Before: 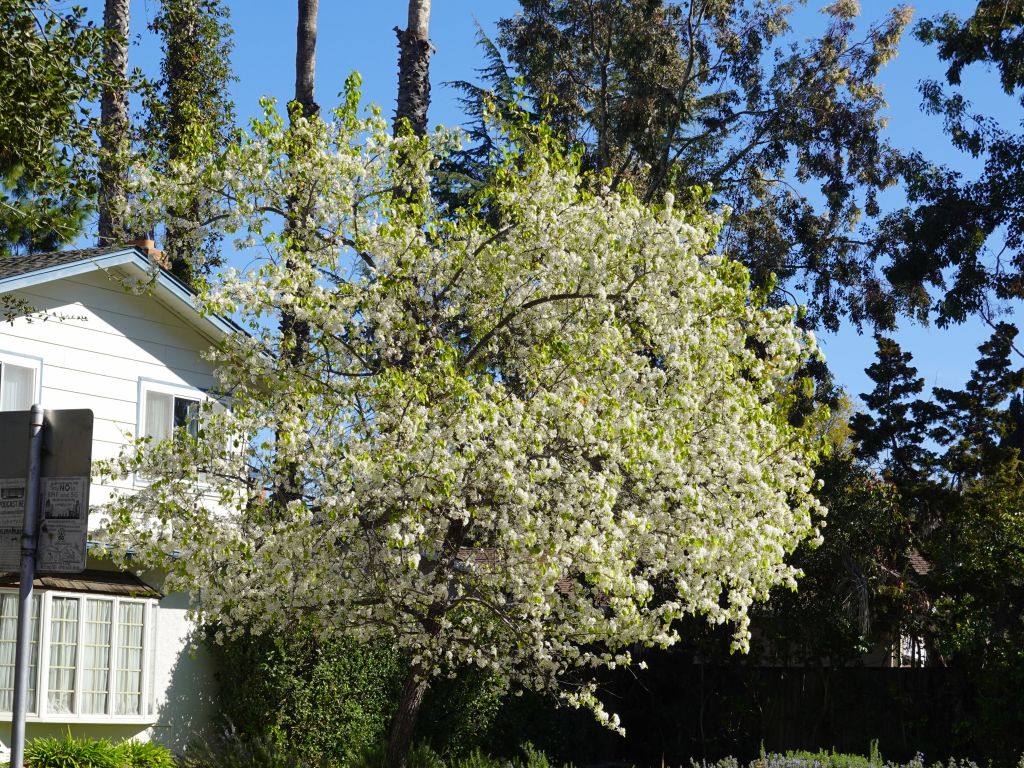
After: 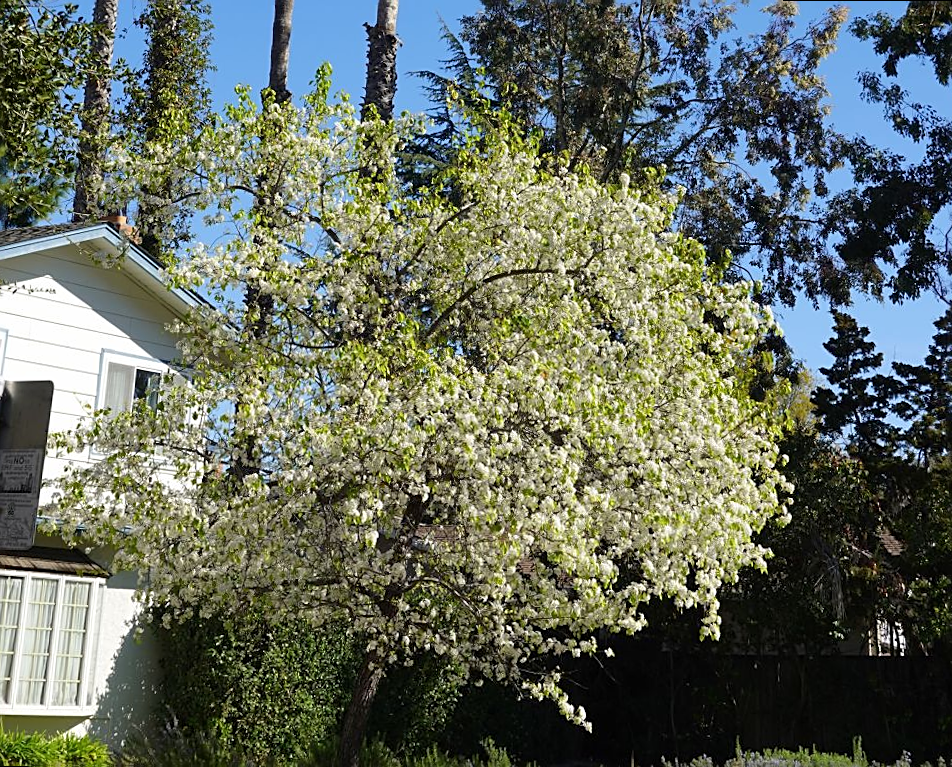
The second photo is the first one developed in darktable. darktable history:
rotate and perspective: rotation 0.215°, lens shift (vertical) -0.139, crop left 0.069, crop right 0.939, crop top 0.002, crop bottom 0.996
sharpen: on, module defaults
